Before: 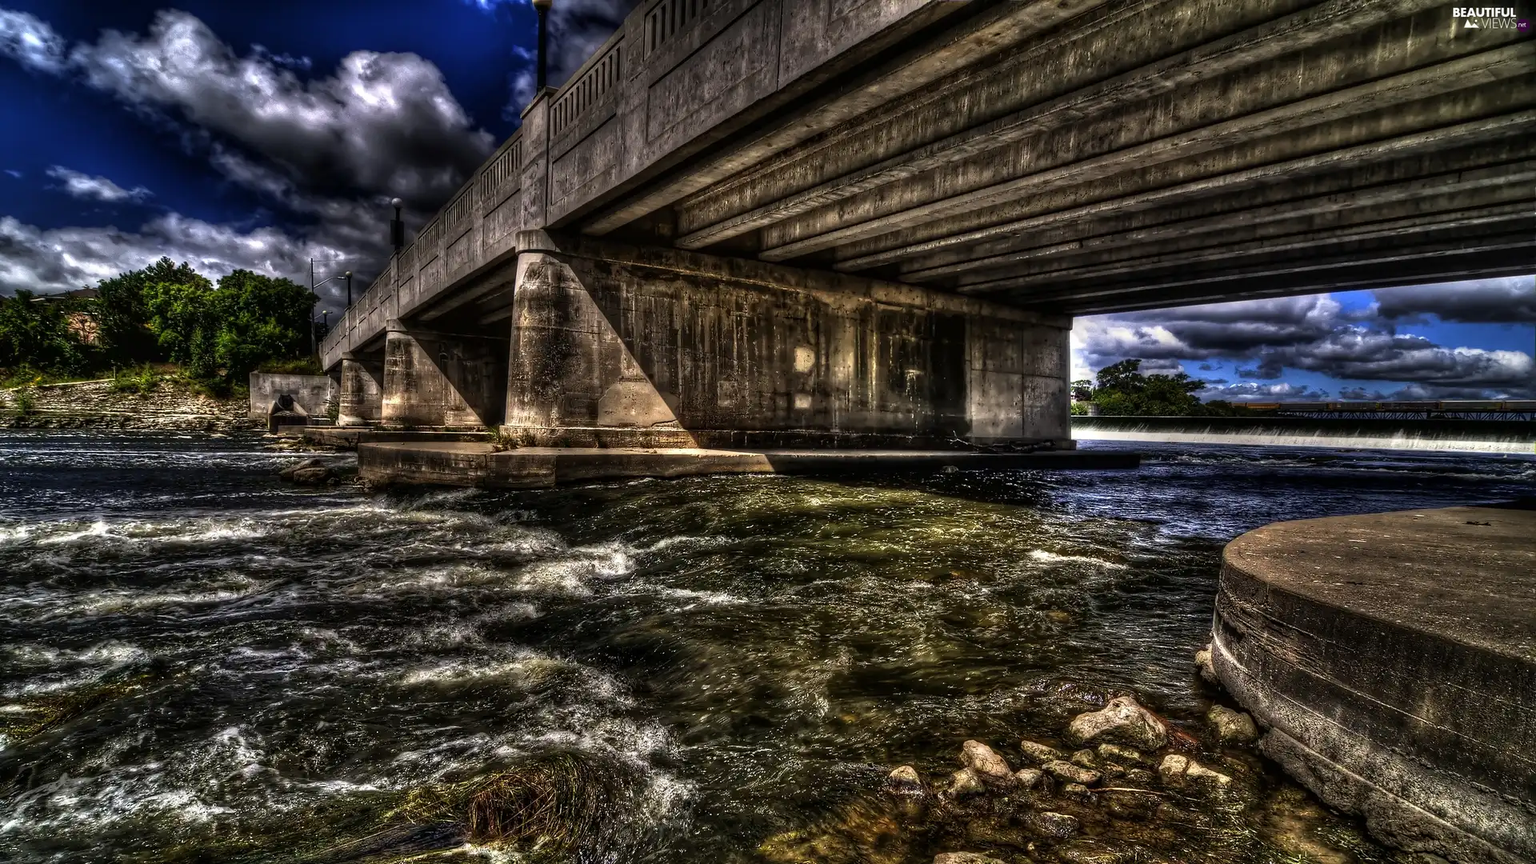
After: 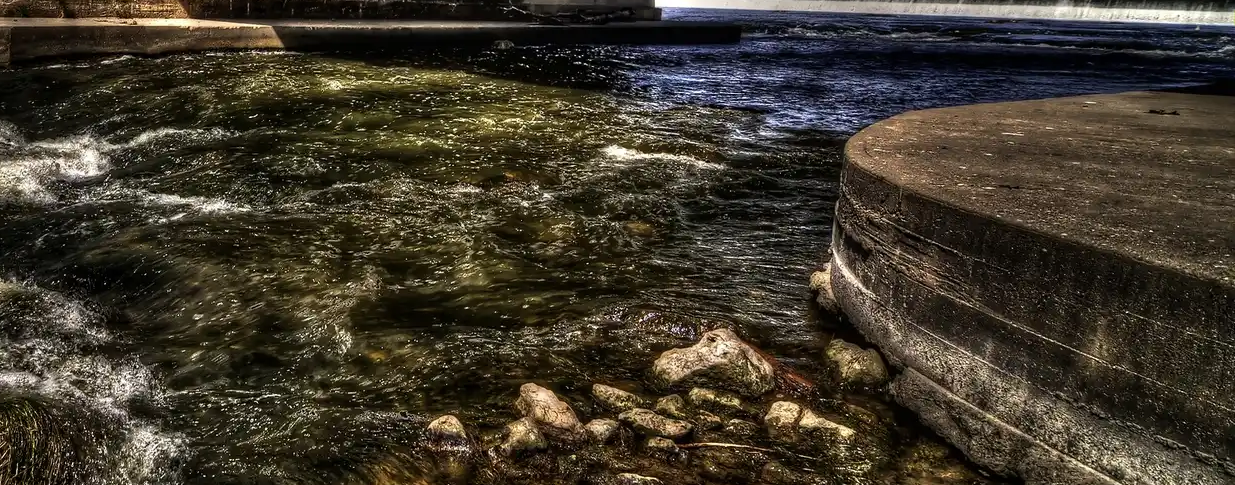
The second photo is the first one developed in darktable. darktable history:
crop and rotate: left 35.632%, top 50.197%, bottom 4.854%
